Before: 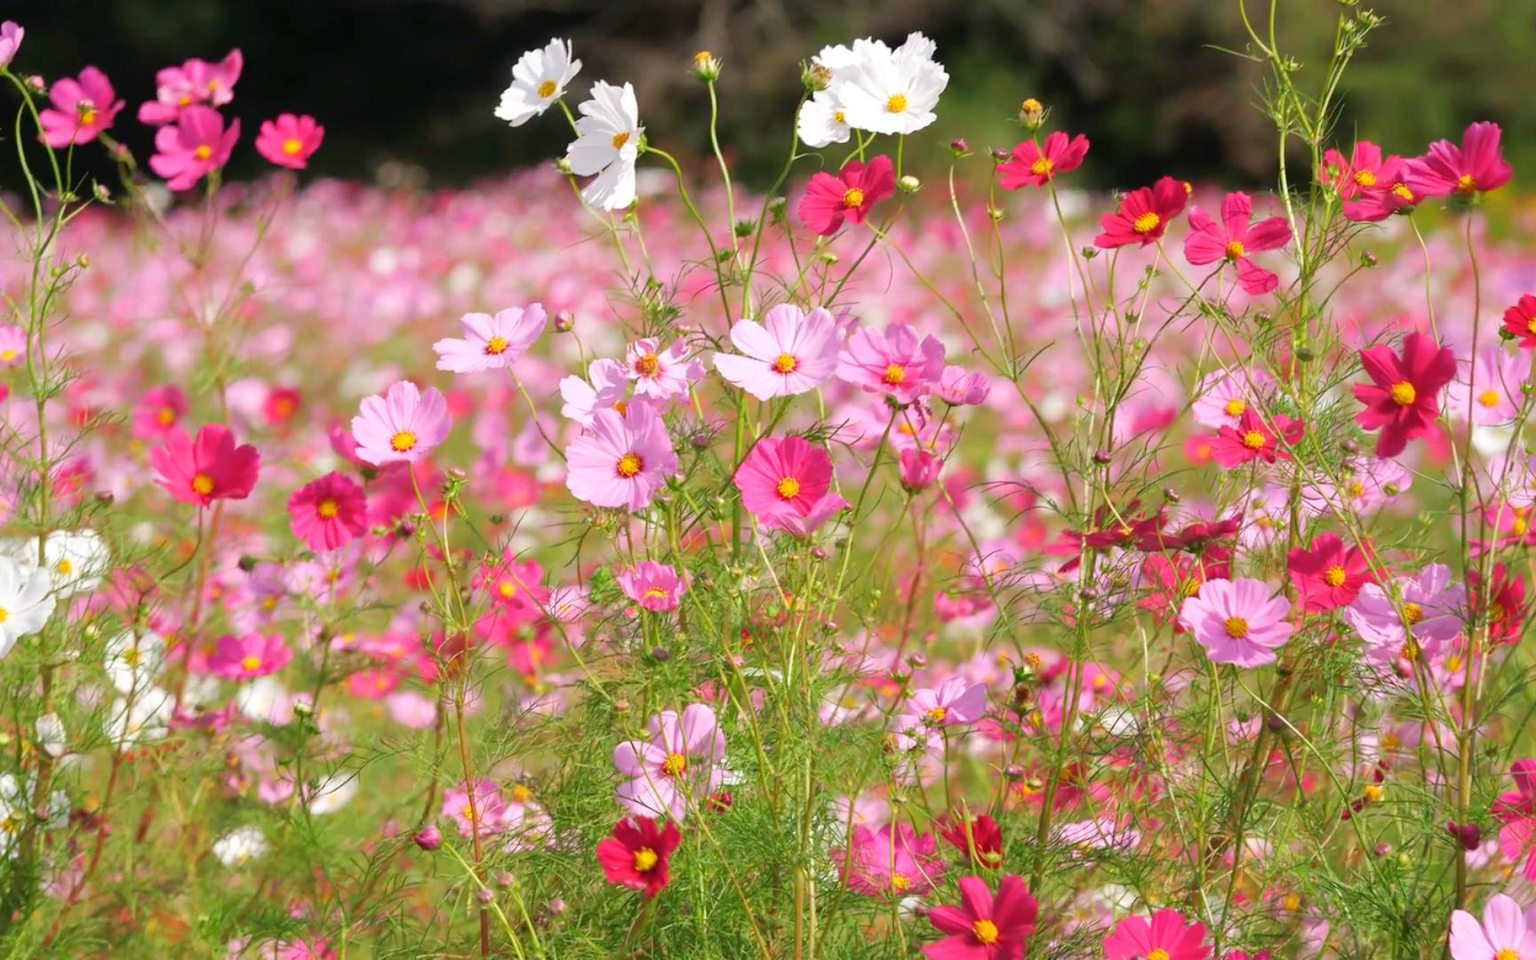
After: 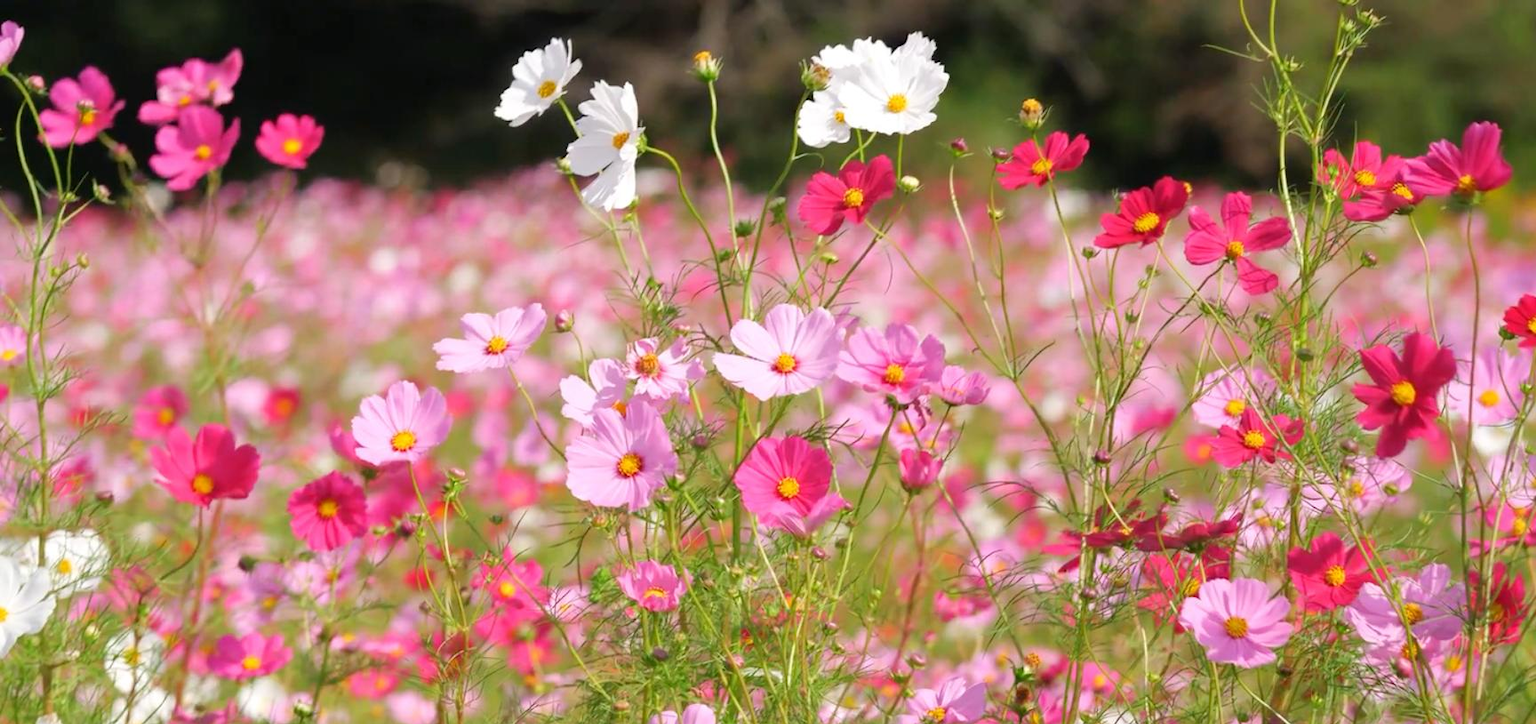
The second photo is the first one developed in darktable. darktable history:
crop: bottom 24.495%
